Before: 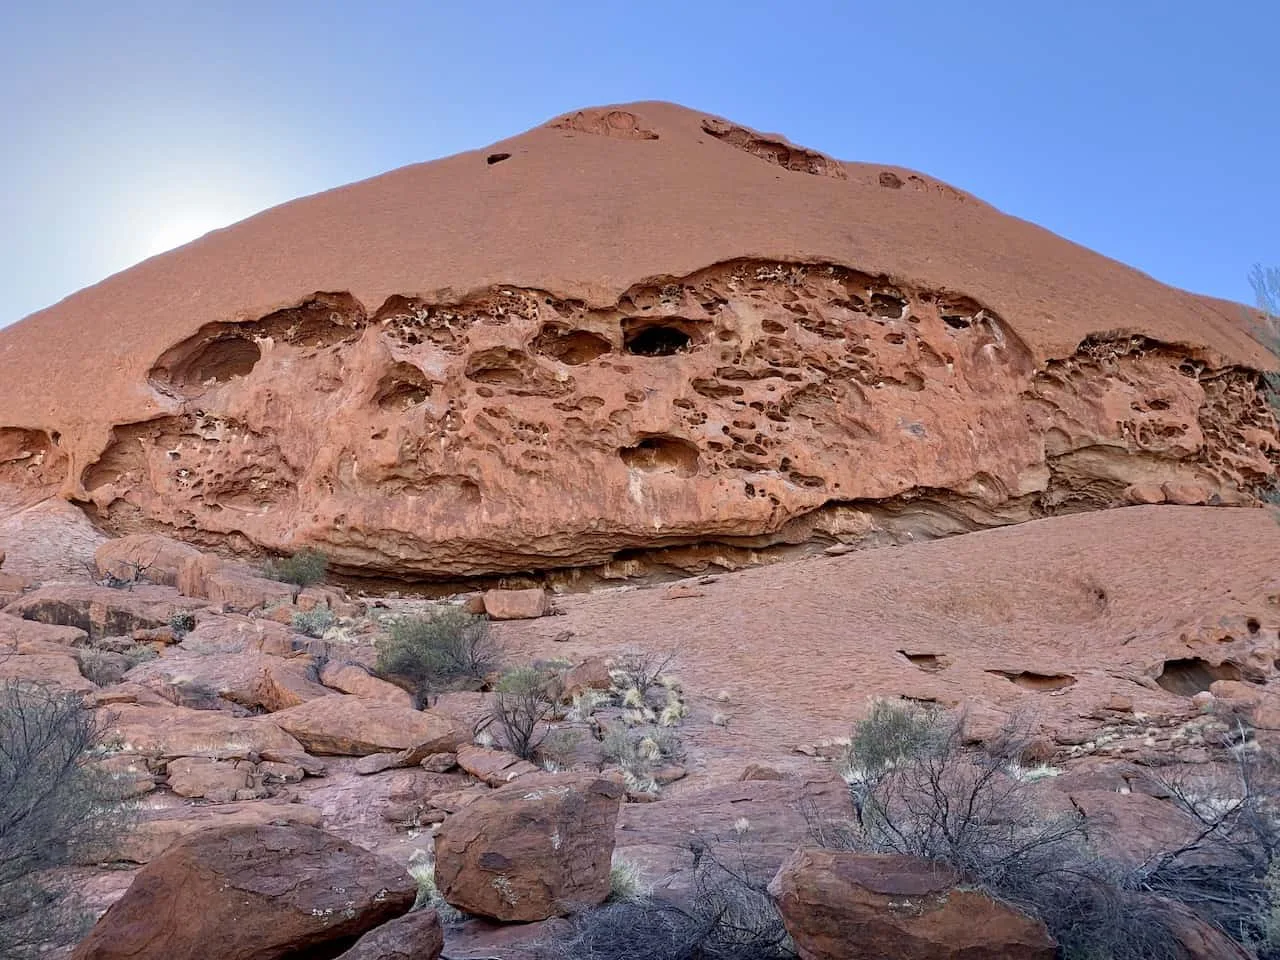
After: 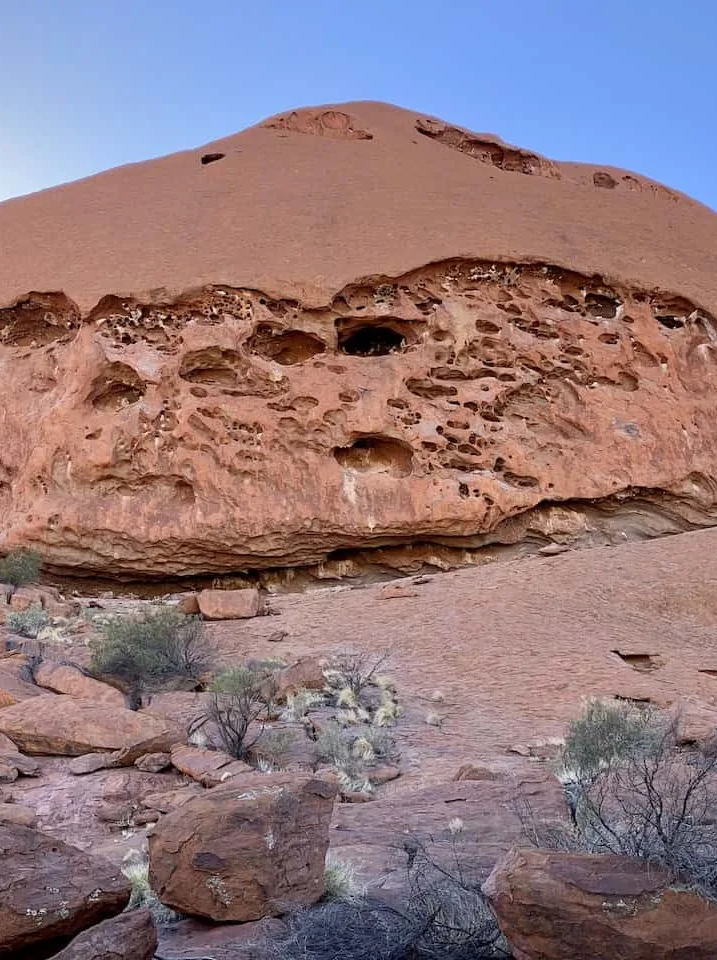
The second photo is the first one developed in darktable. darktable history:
crop and rotate: left 22.375%, right 21.595%
